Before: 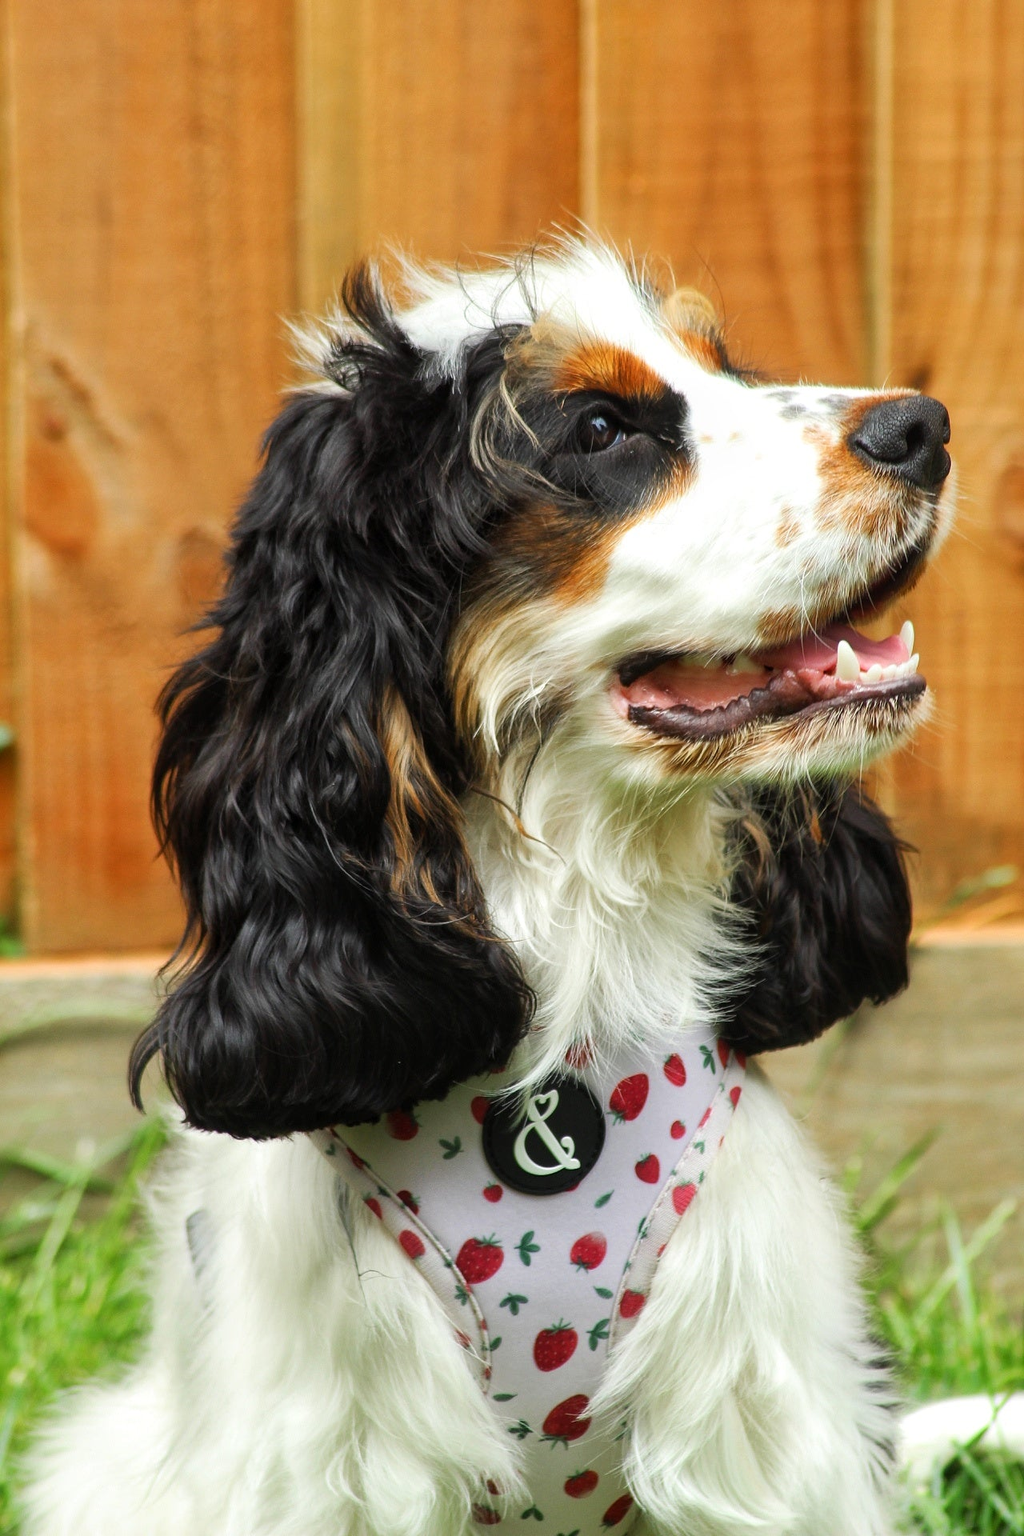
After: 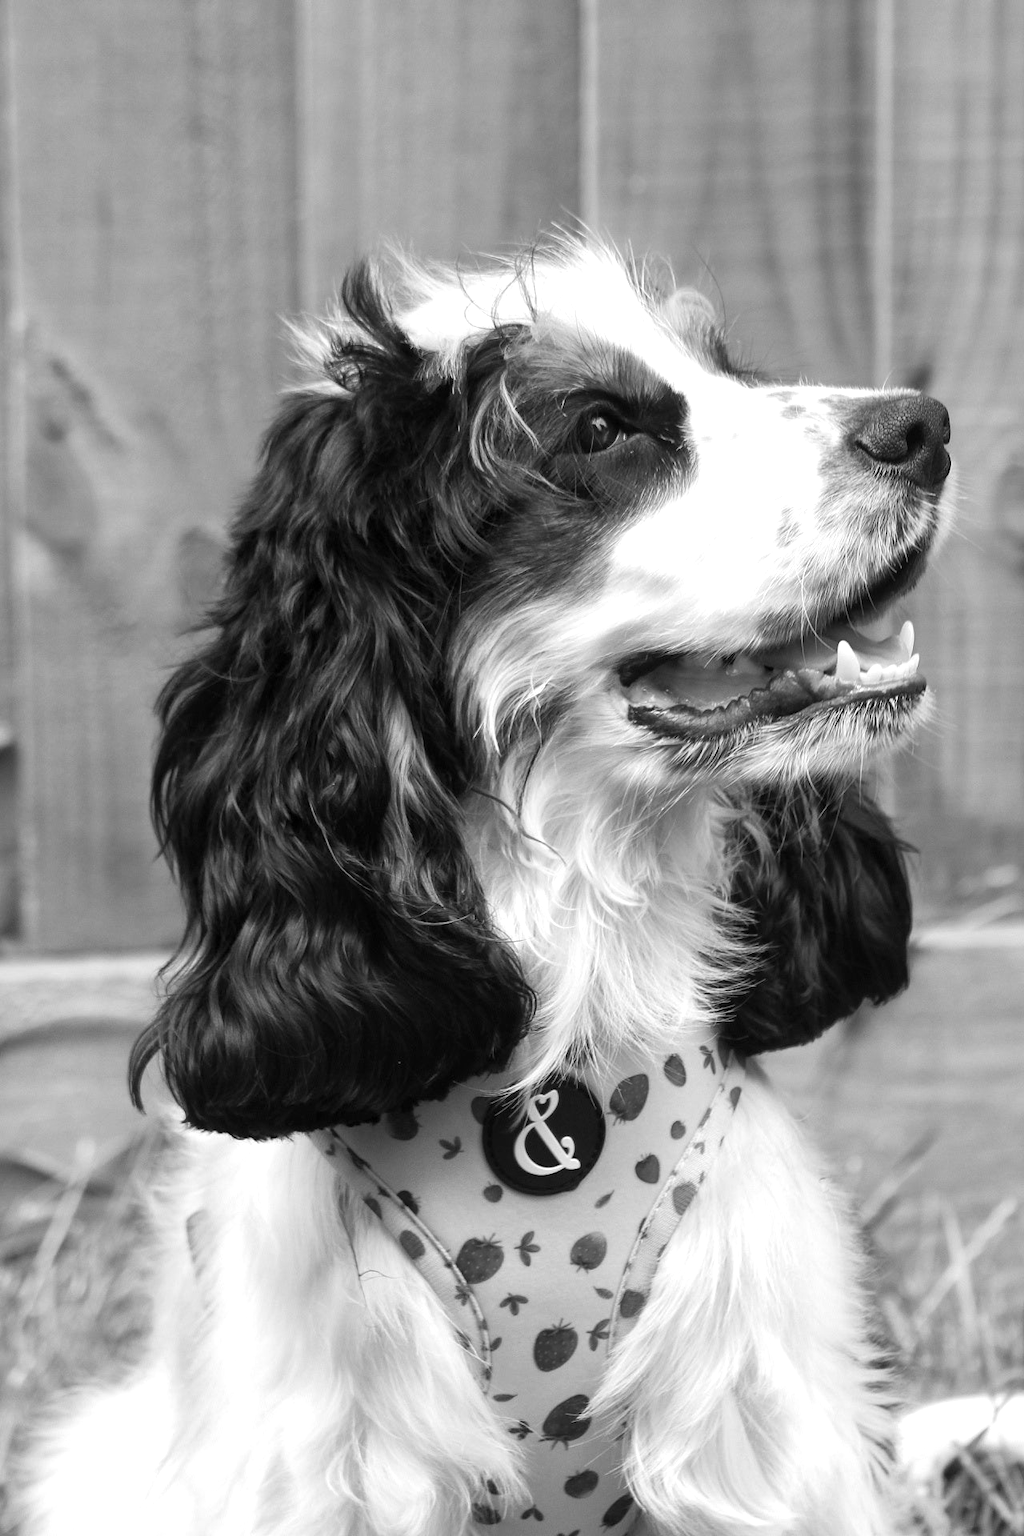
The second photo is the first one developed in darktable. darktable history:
exposure: exposure 0.191 EV, compensate highlight preservation false
monochrome: on, module defaults
